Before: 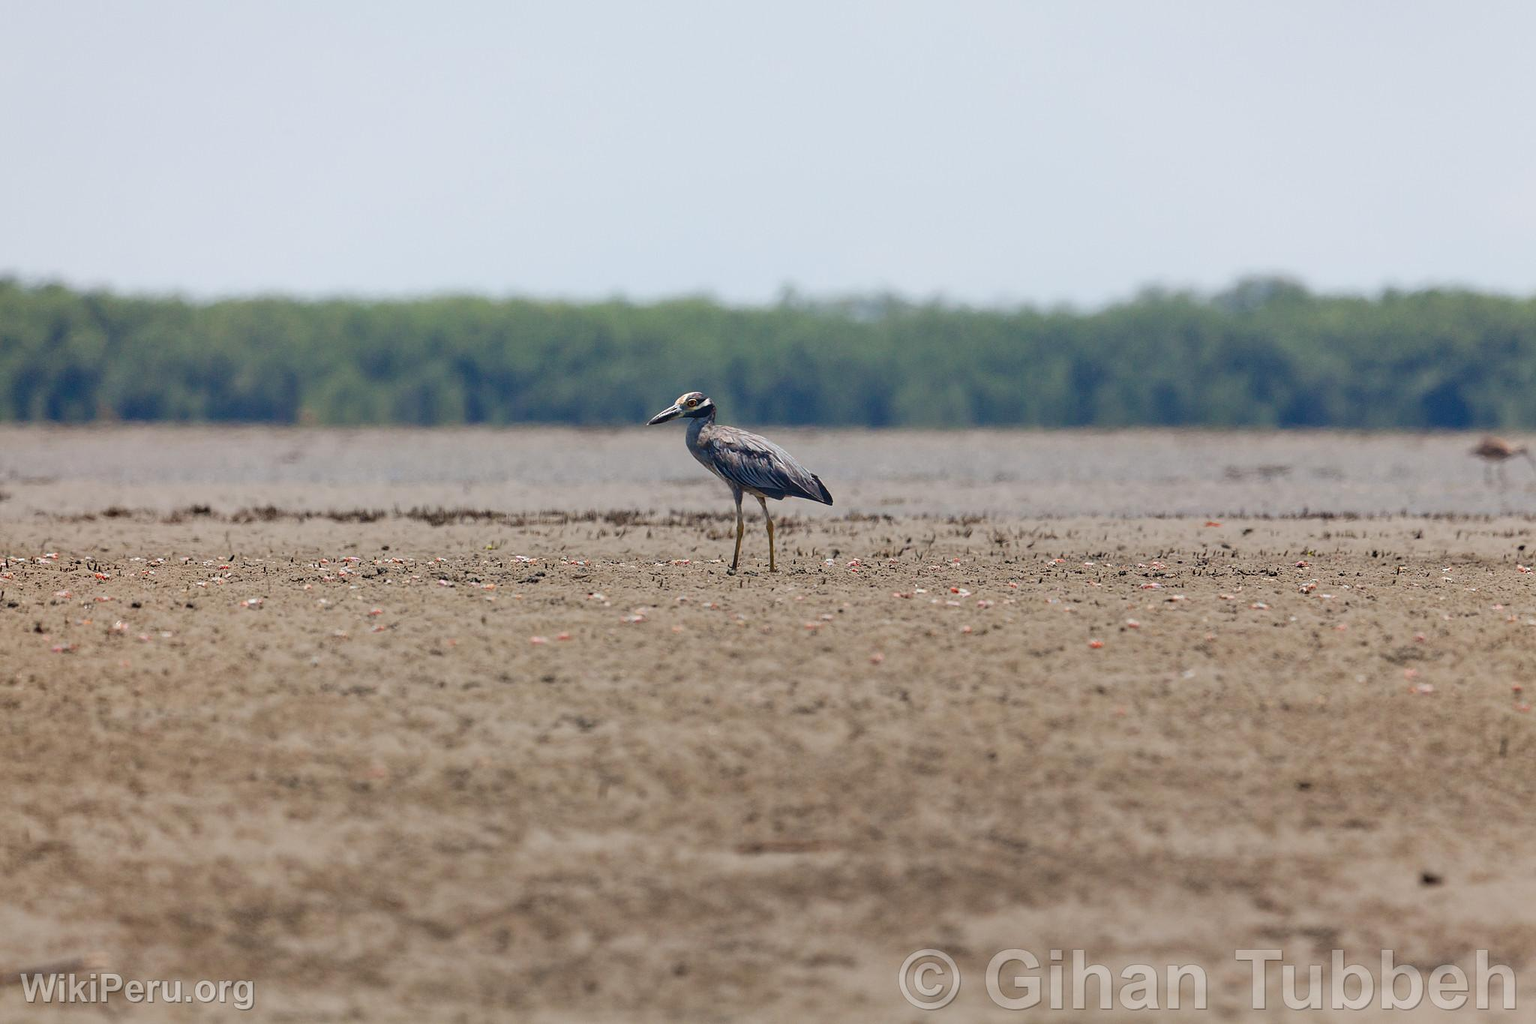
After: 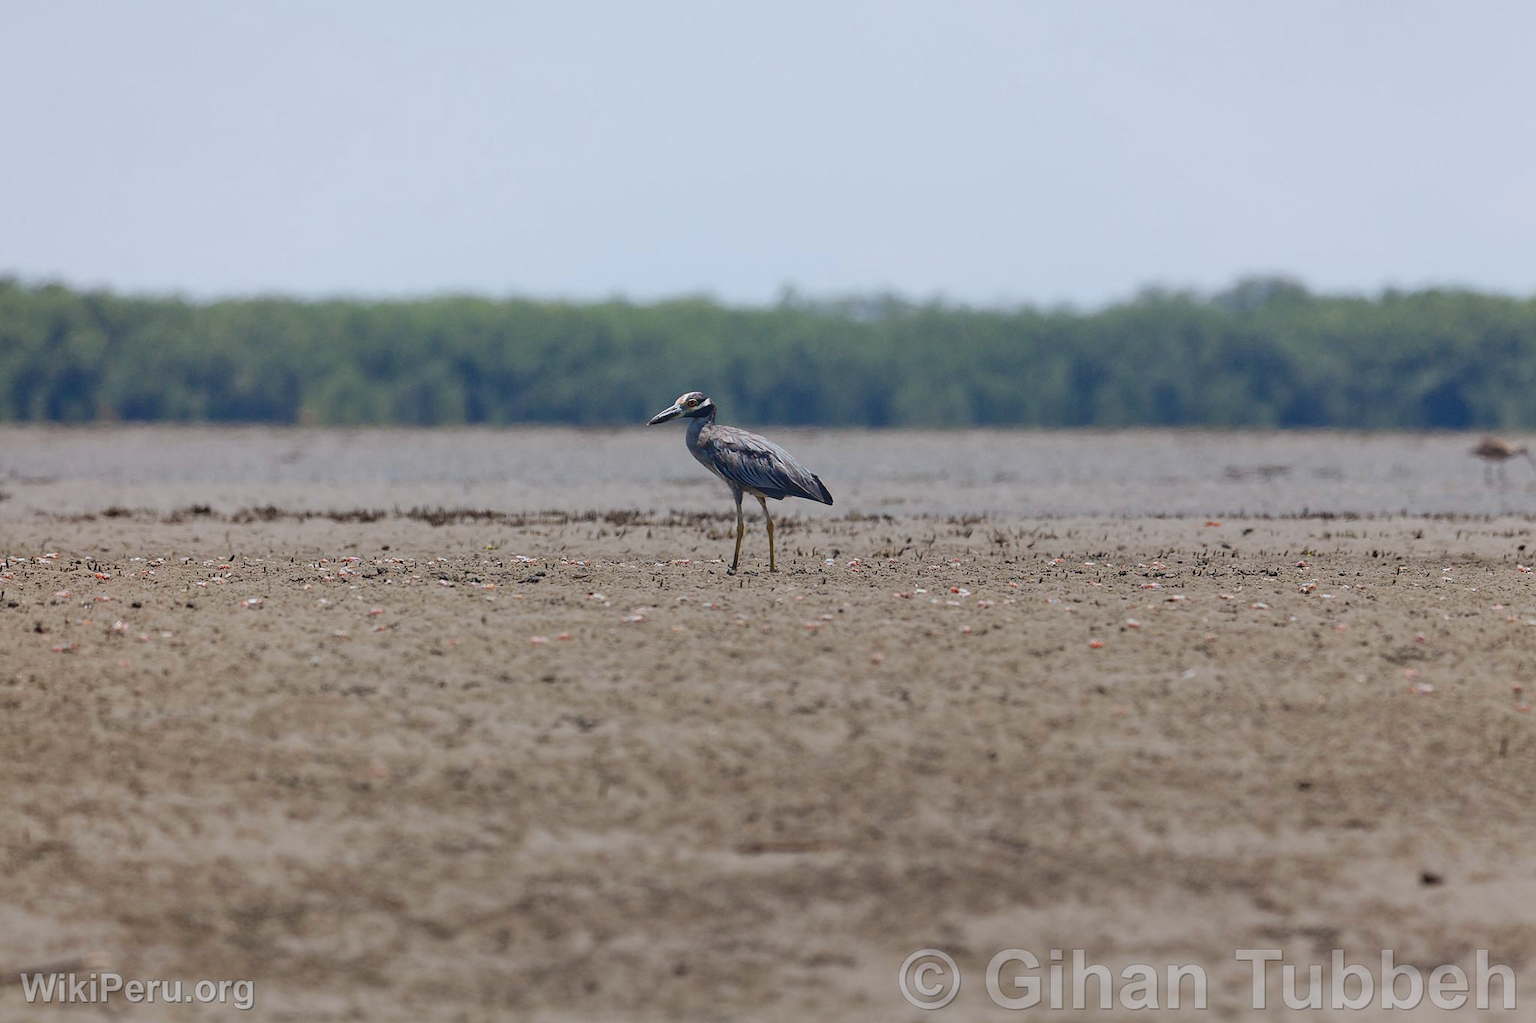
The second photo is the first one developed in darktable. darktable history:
white balance: red 0.974, blue 1.044
contrast brightness saturation: contrast -0.08, brightness -0.04, saturation -0.11
